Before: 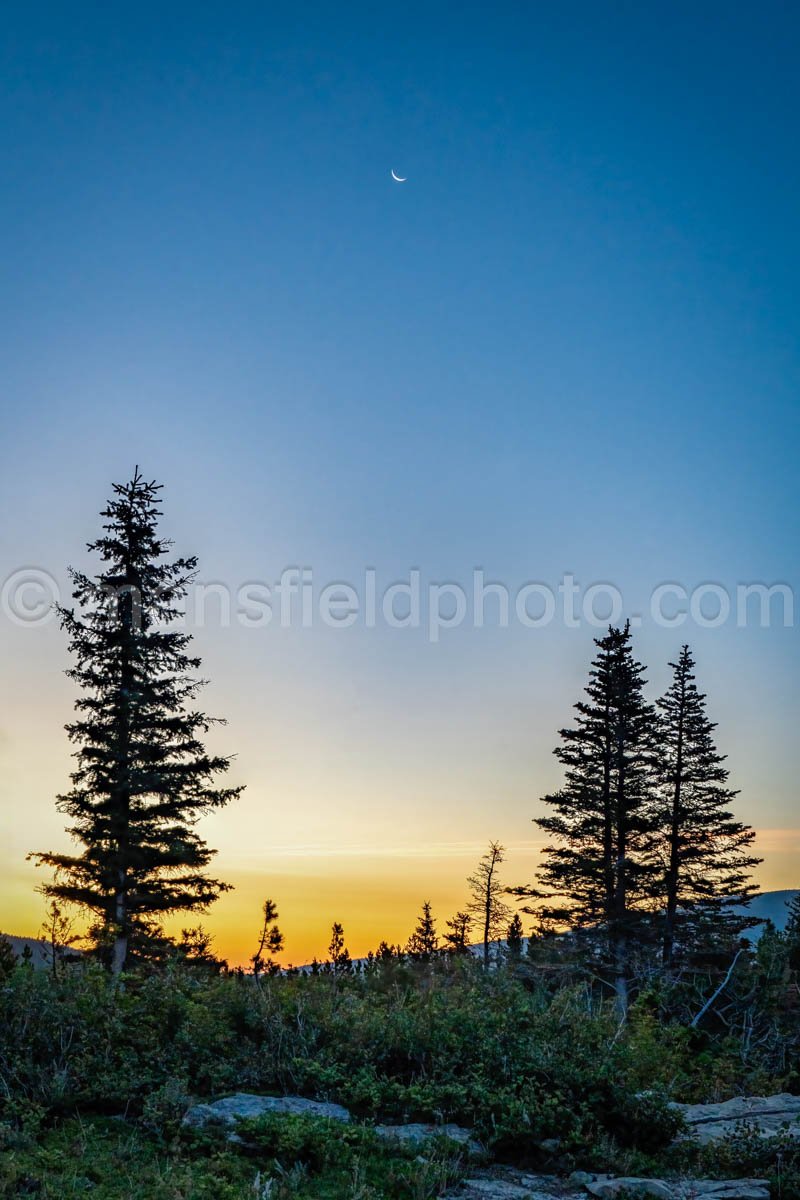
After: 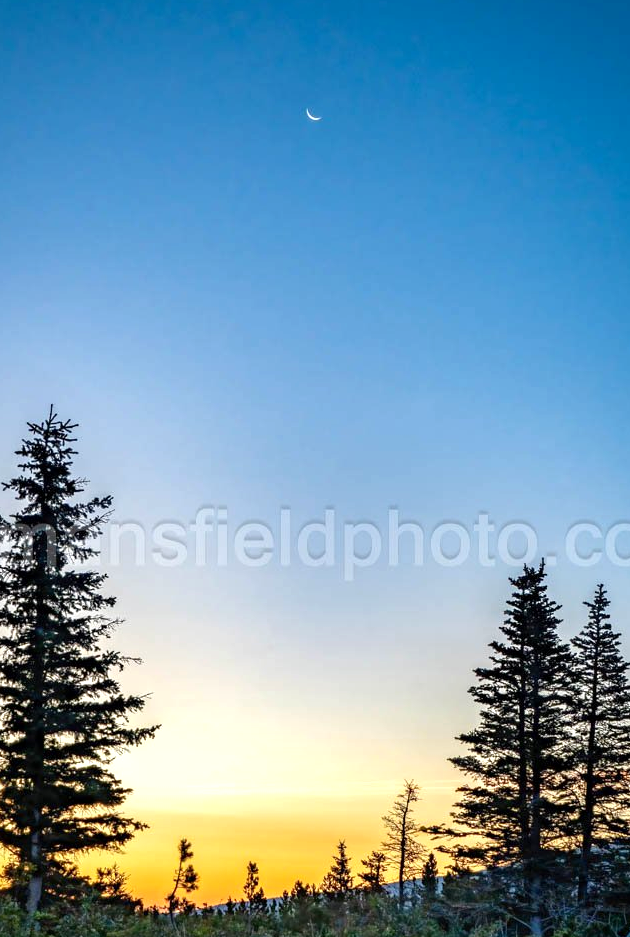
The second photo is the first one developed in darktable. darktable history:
exposure: black level correction 0.001, exposure 0.5 EV, compensate exposure bias true, compensate highlight preservation false
crop and rotate: left 10.77%, top 5.1%, right 10.41%, bottom 16.76%
